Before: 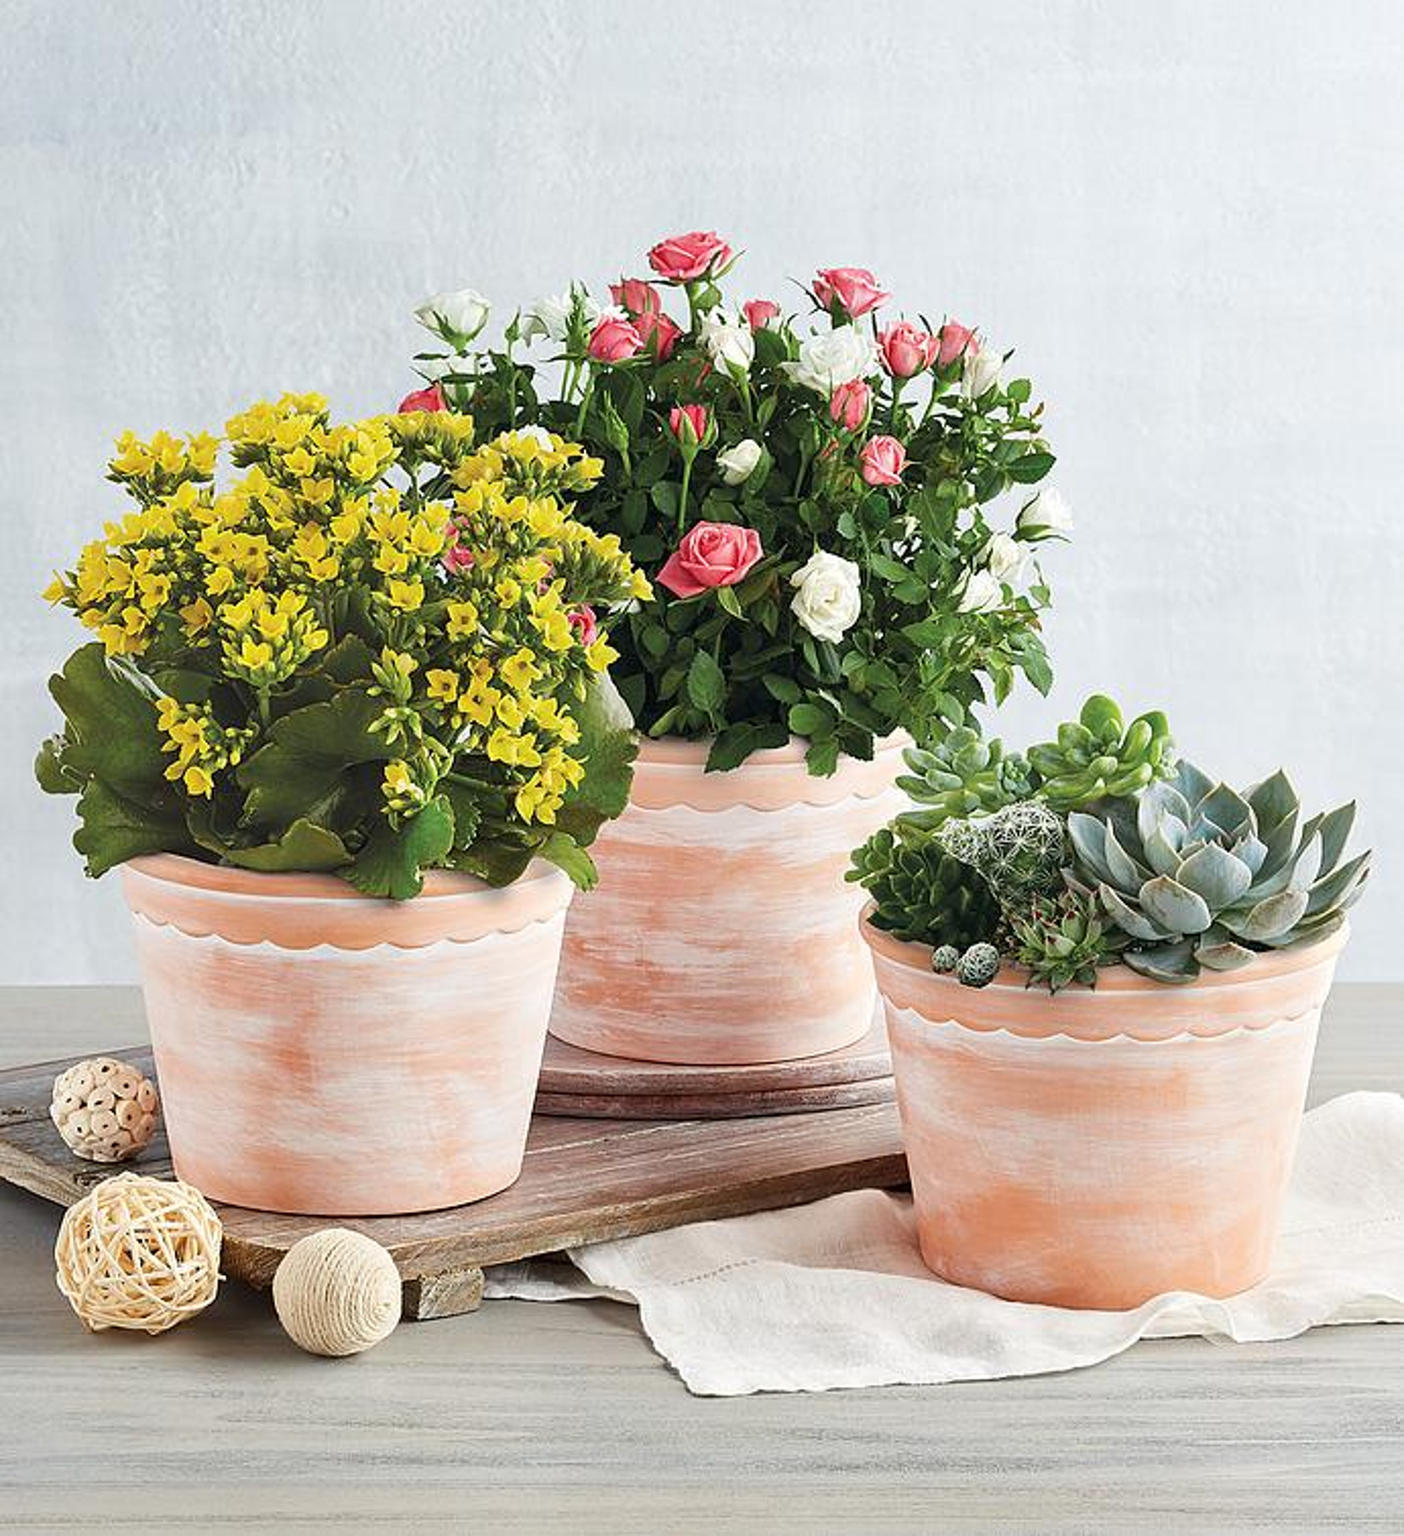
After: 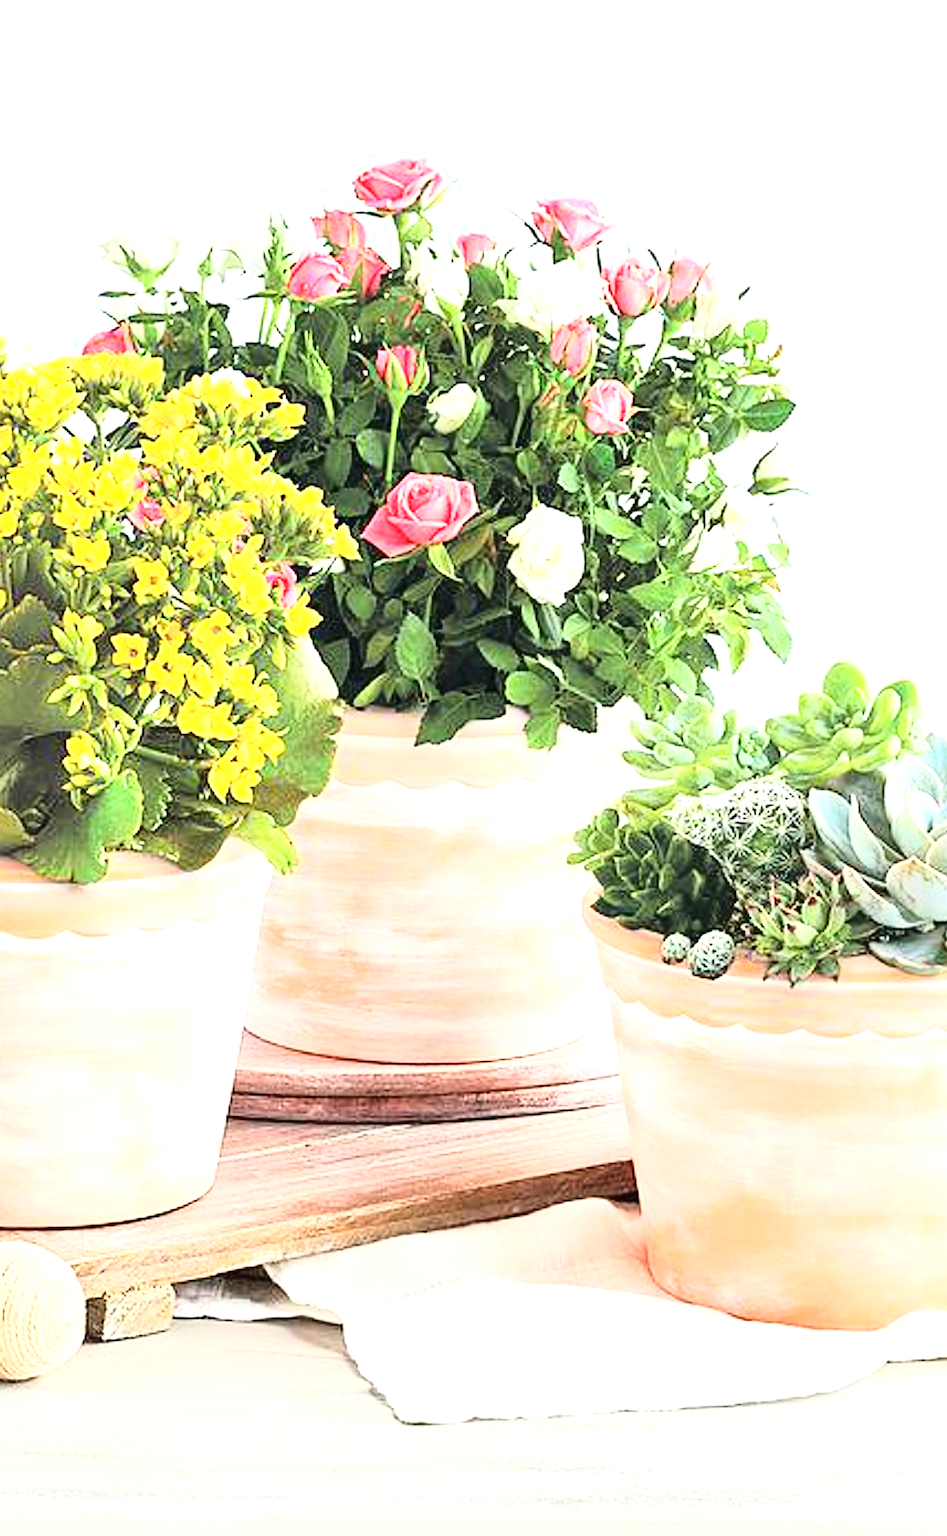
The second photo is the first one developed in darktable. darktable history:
base curve: curves: ch0 [(0, 0) (0.028, 0.03) (0.121, 0.232) (0.46, 0.748) (0.859, 0.968) (1, 1)]
crop and rotate: left 23.063%, top 5.62%, right 14.827%, bottom 2.334%
exposure: black level correction 0, exposure 1.188 EV, compensate highlight preservation false
